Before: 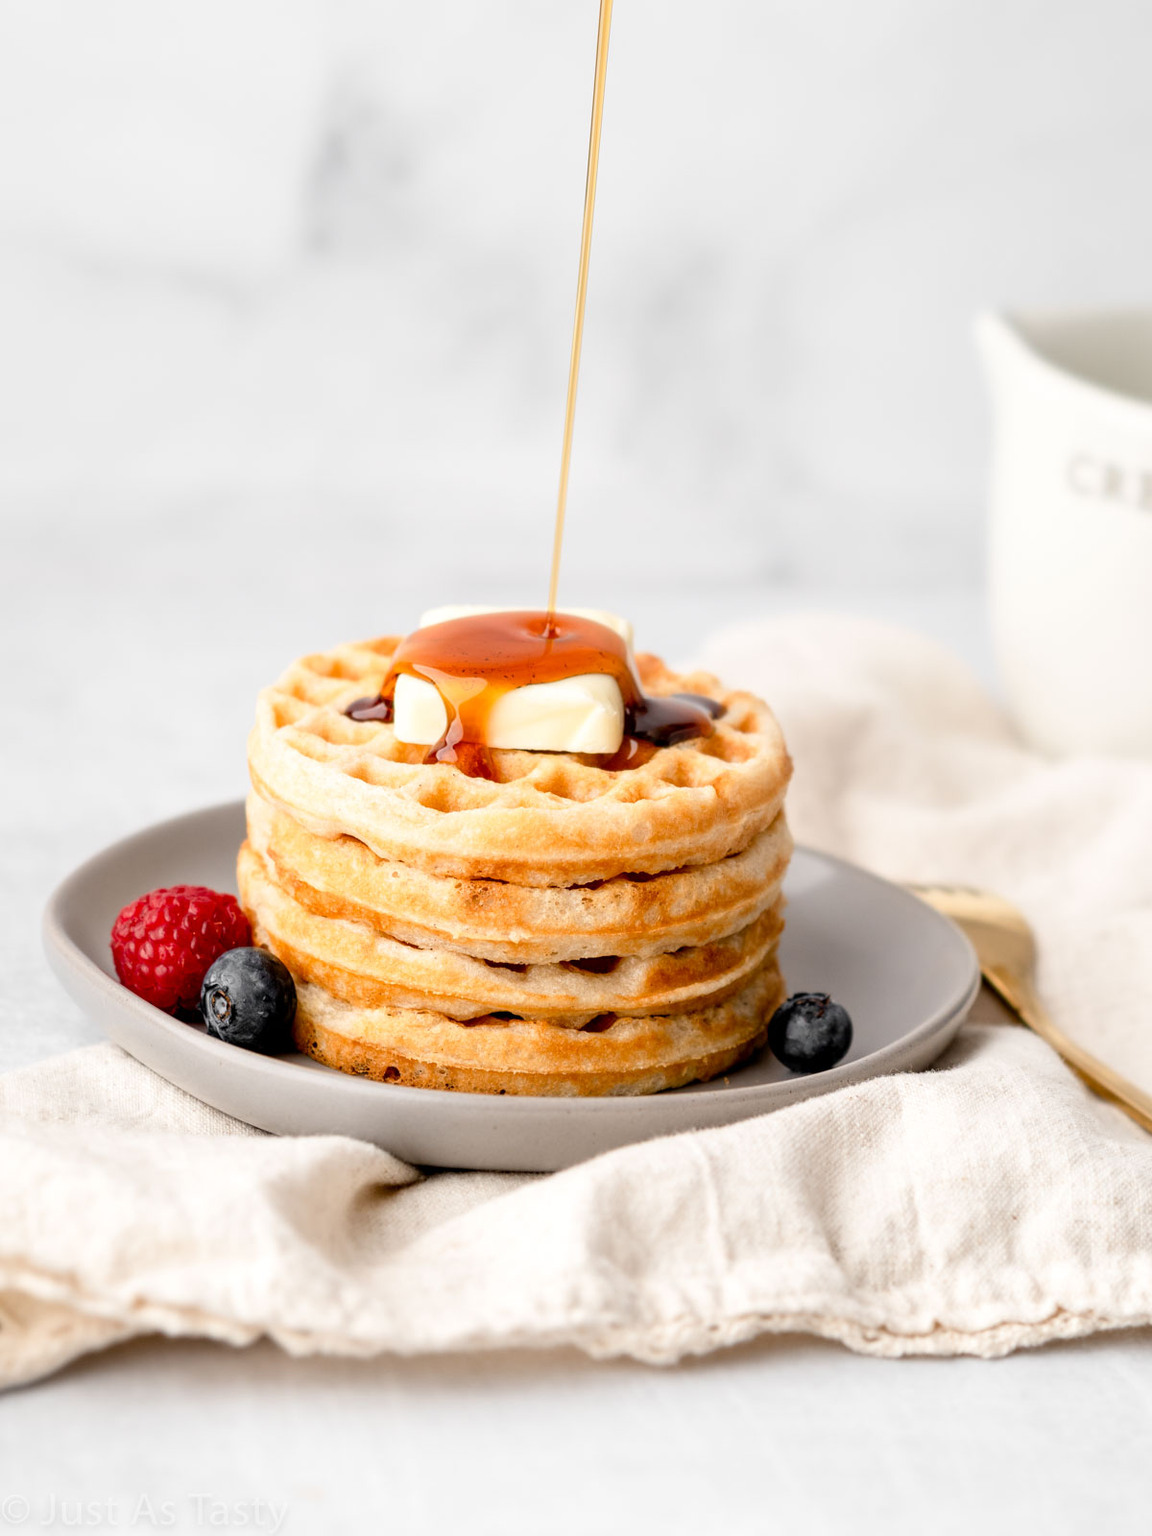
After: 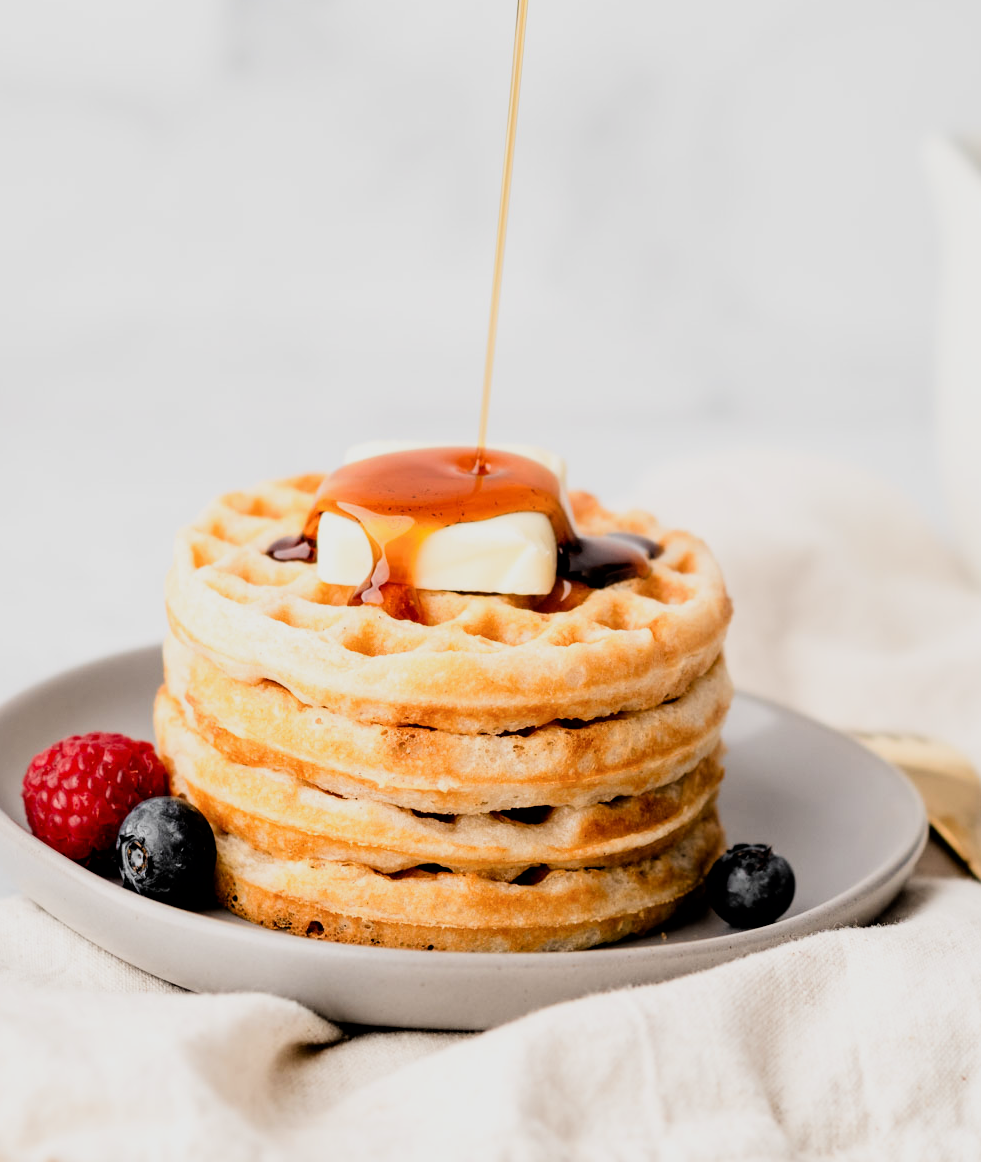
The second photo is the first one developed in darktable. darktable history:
crop: left 7.832%, top 11.92%, right 10.398%, bottom 15.427%
filmic rgb: black relative exposure -5.11 EV, white relative exposure 3.97 EV, hardness 2.9, contrast 1.391, highlights saturation mix -20.95%, iterations of high-quality reconstruction 0
